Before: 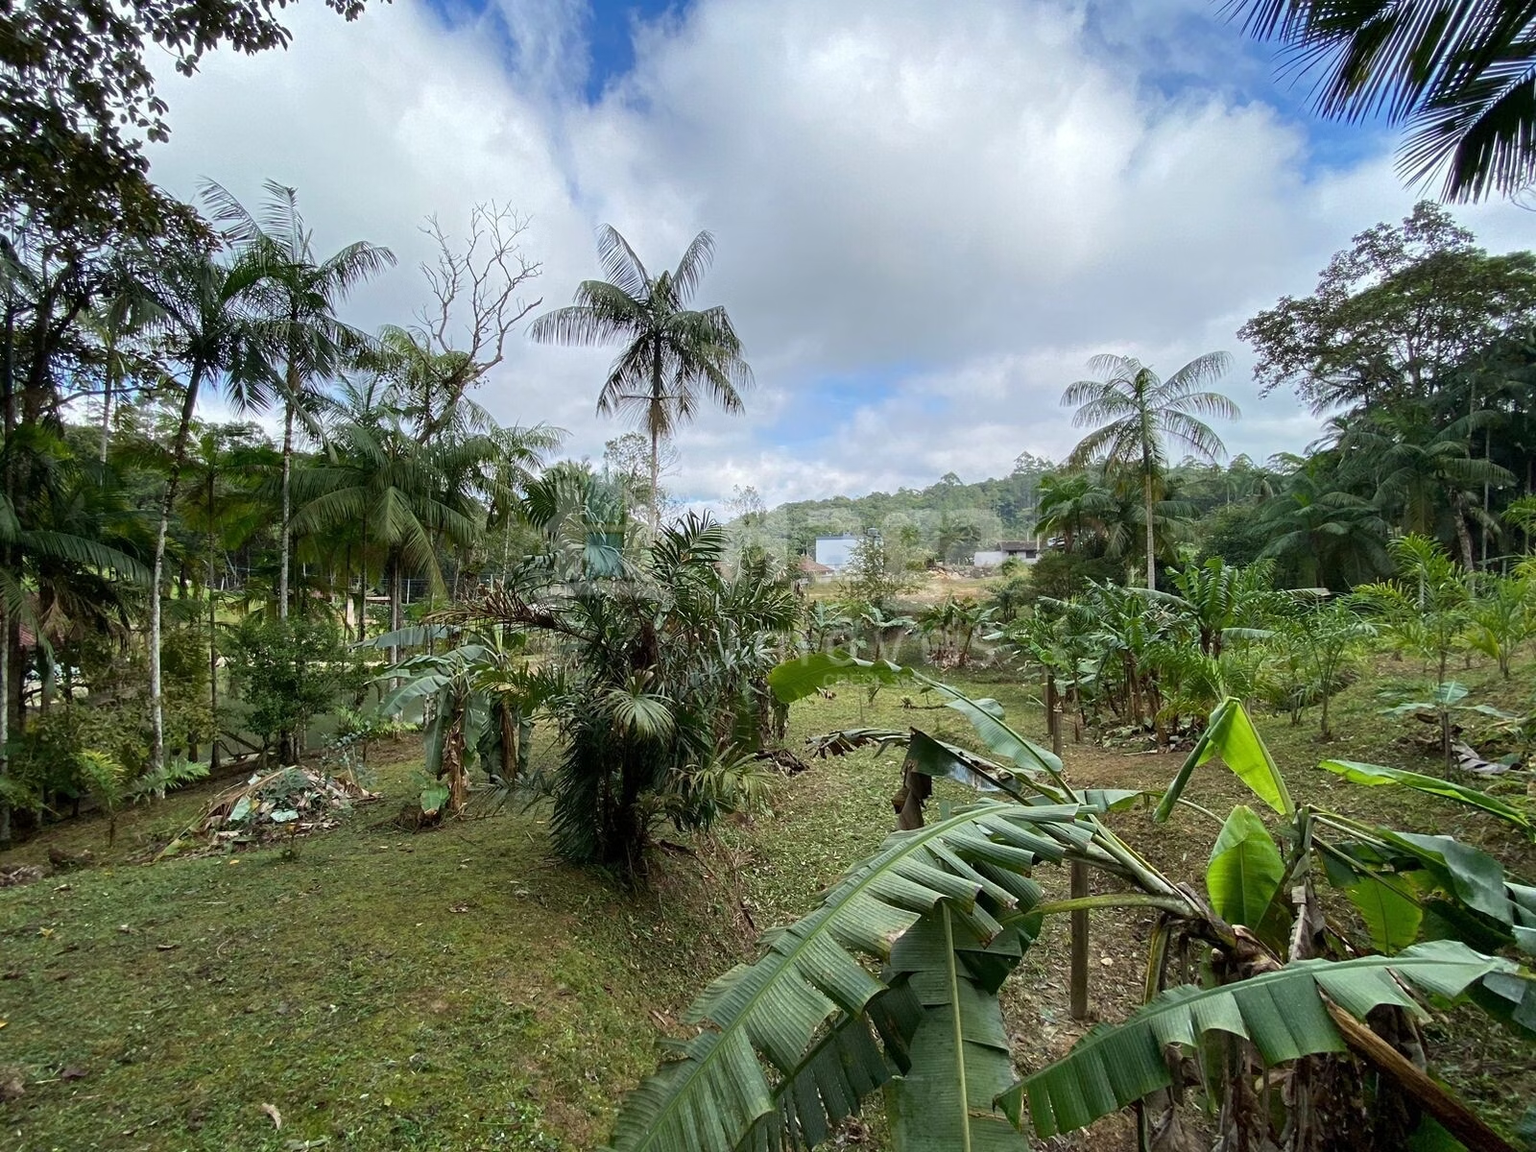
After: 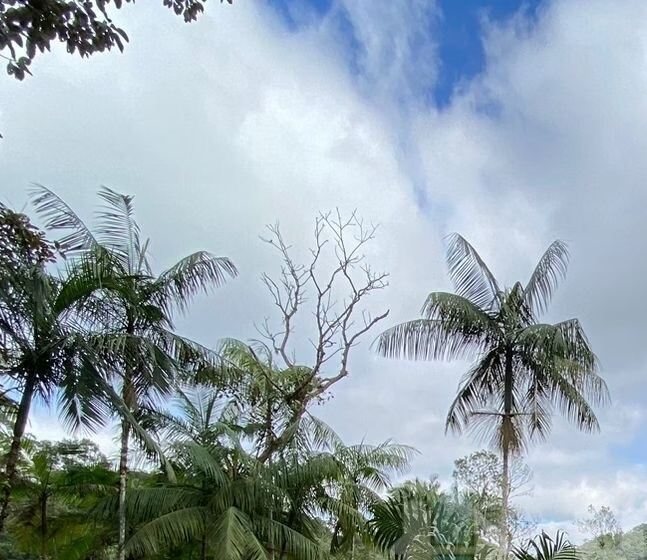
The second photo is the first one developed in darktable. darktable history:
tone equalizer: -8 EV -0.582 EV, edges refinement/feathering 500, mask exposure compensation -1.57 EV, preserve details no
crop and rotate: left 11.036%, top 0.06%, right 48.492%, bottom 53.191%
